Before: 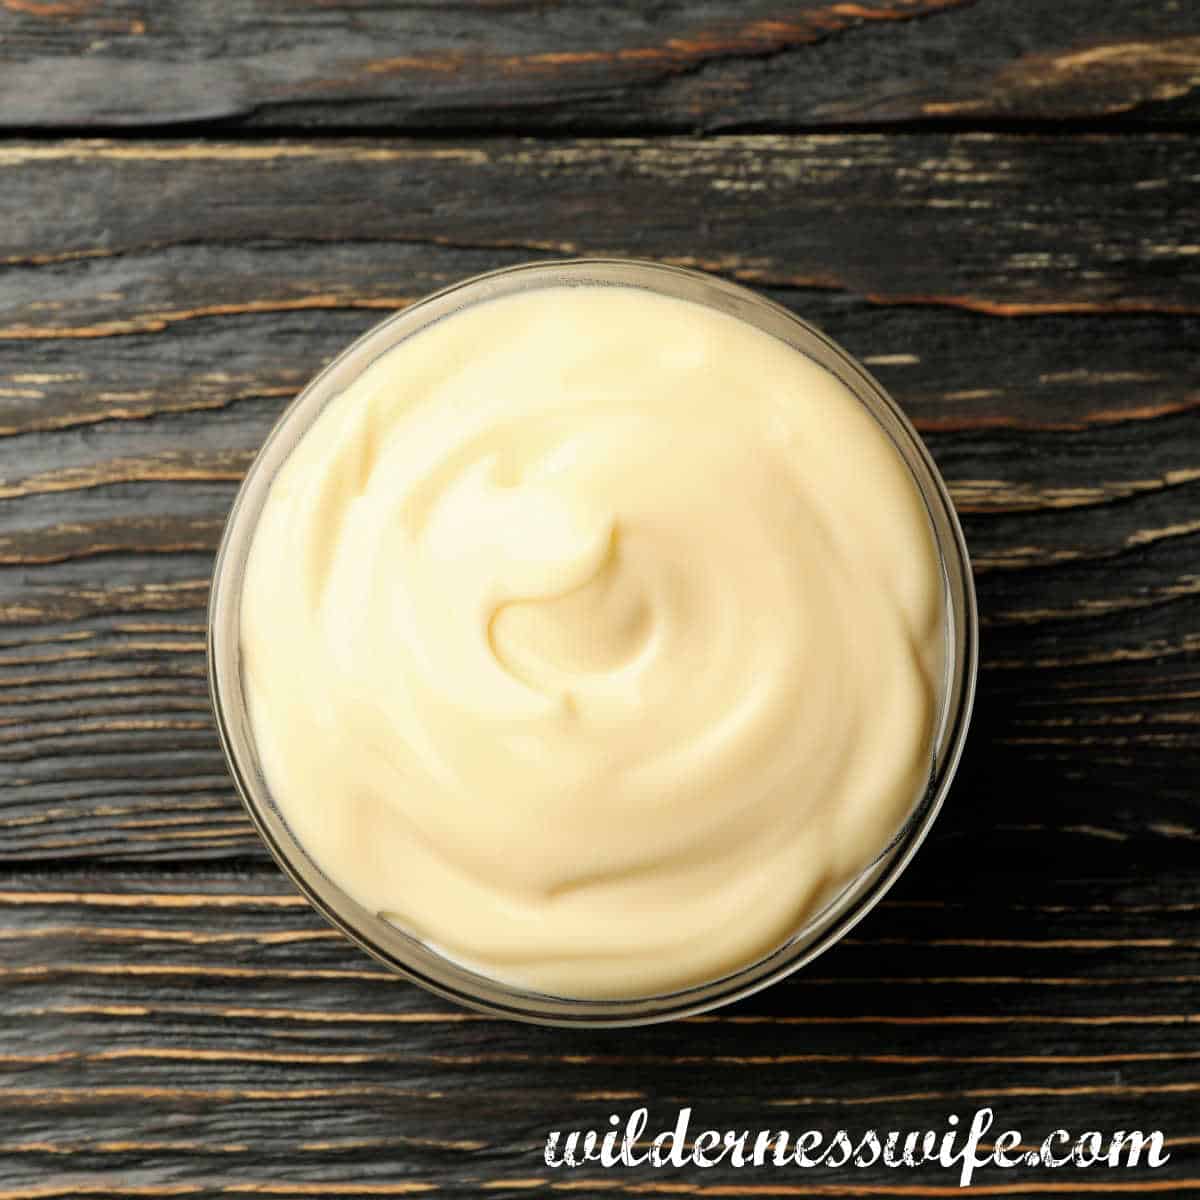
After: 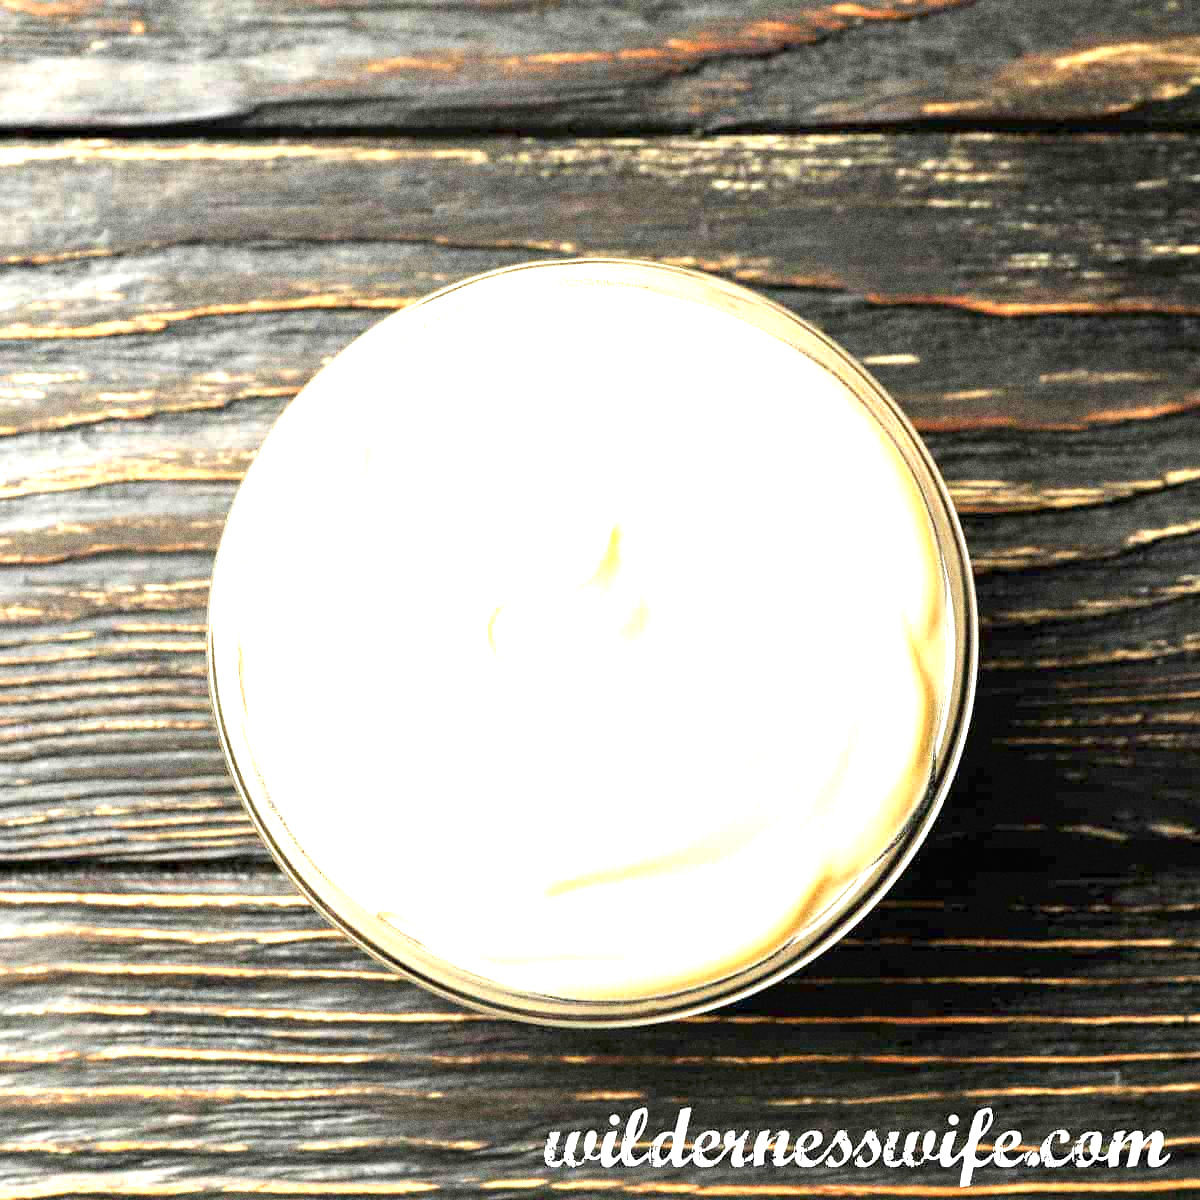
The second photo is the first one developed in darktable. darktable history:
exposure: exposure 2.04 EV, compensate highlight preservation false
grain: coarseness 0.09 ISO, strength 40%
